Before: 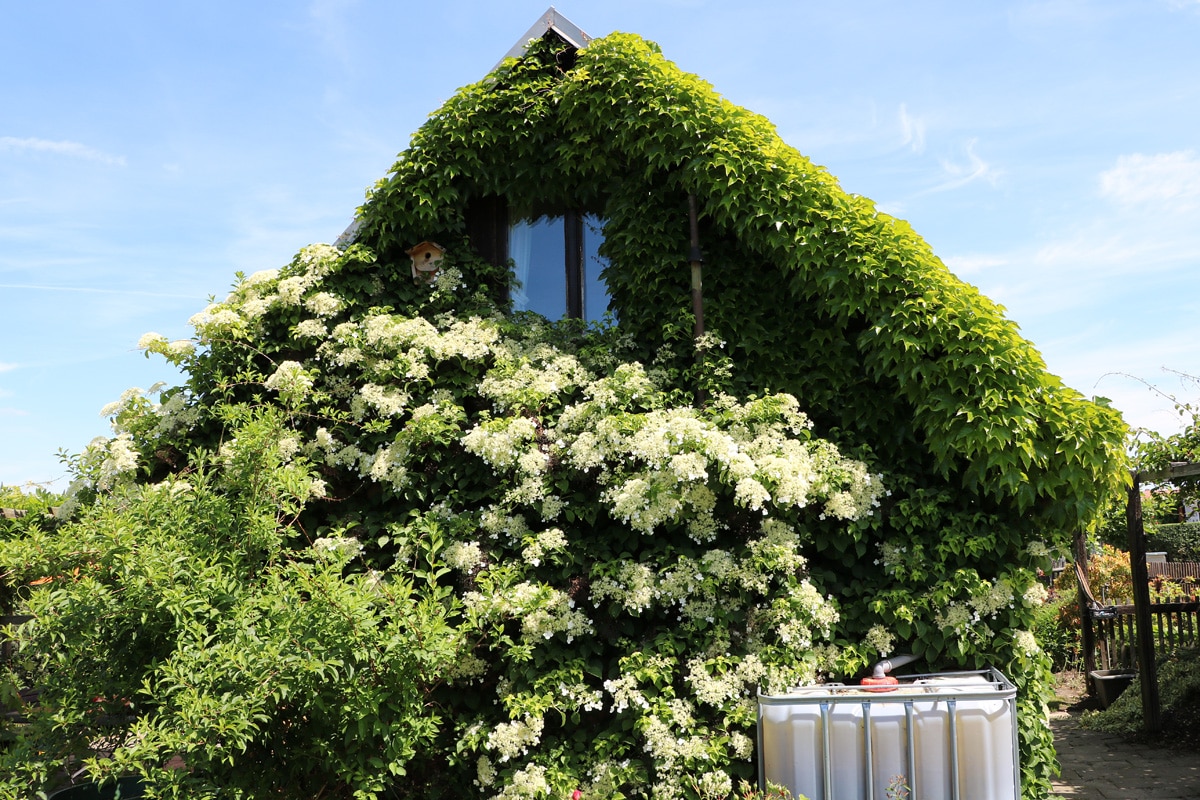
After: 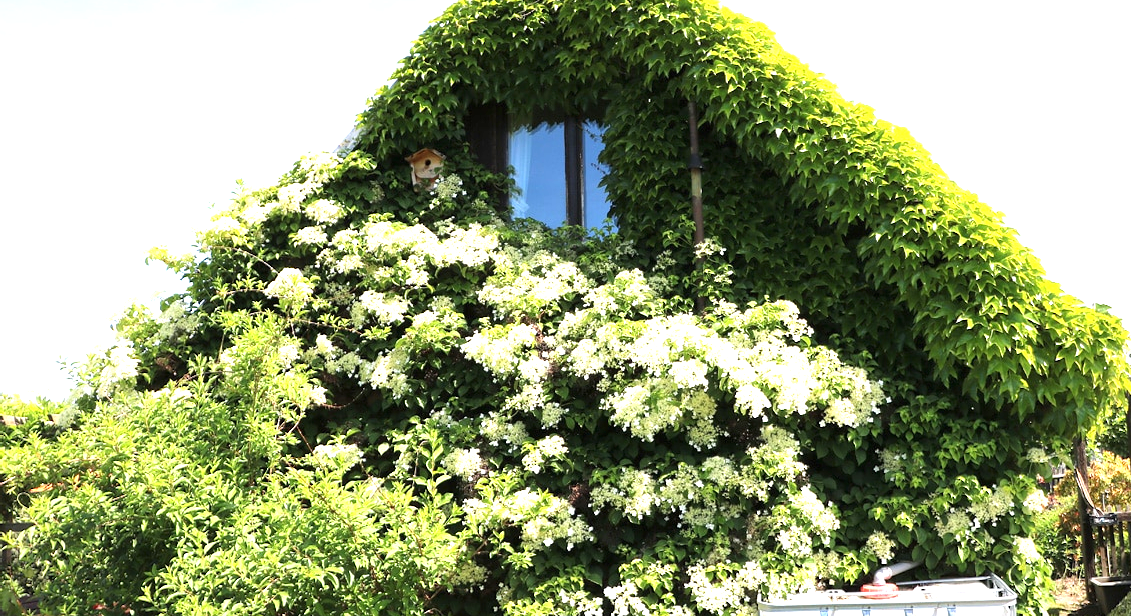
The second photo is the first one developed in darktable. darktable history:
exposure: black level correction 0, exposure 1.2 EV, compensate exposure bias true, compensate highlight preservation false
crop and rotate: angle 0.03°, top 11.643%, right 5.651%, bottom 11.189%
